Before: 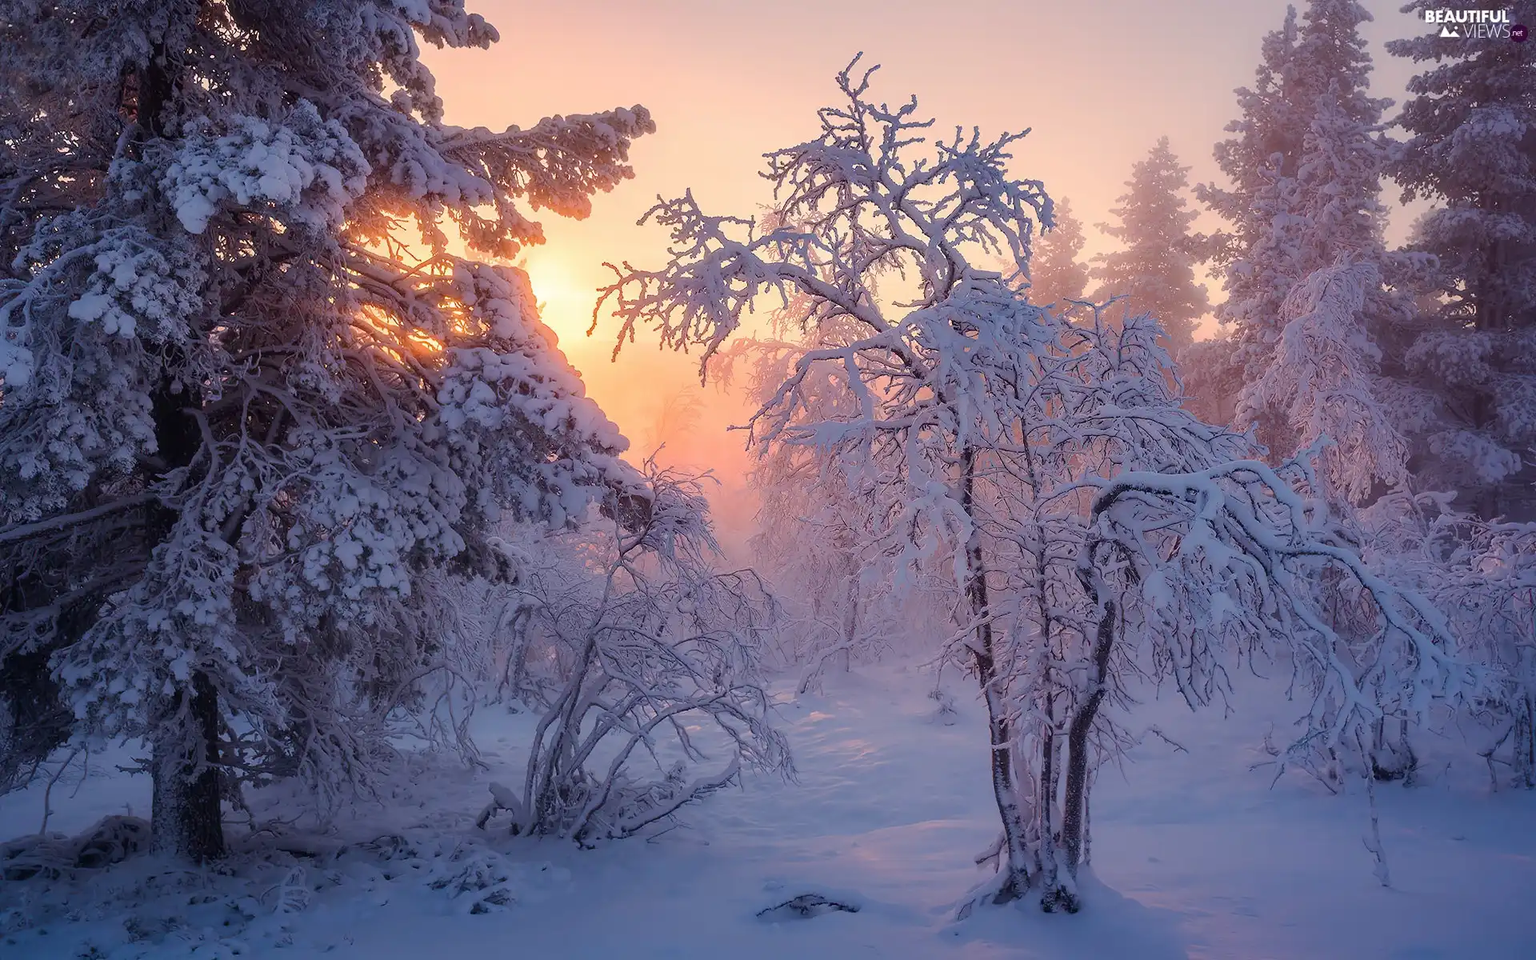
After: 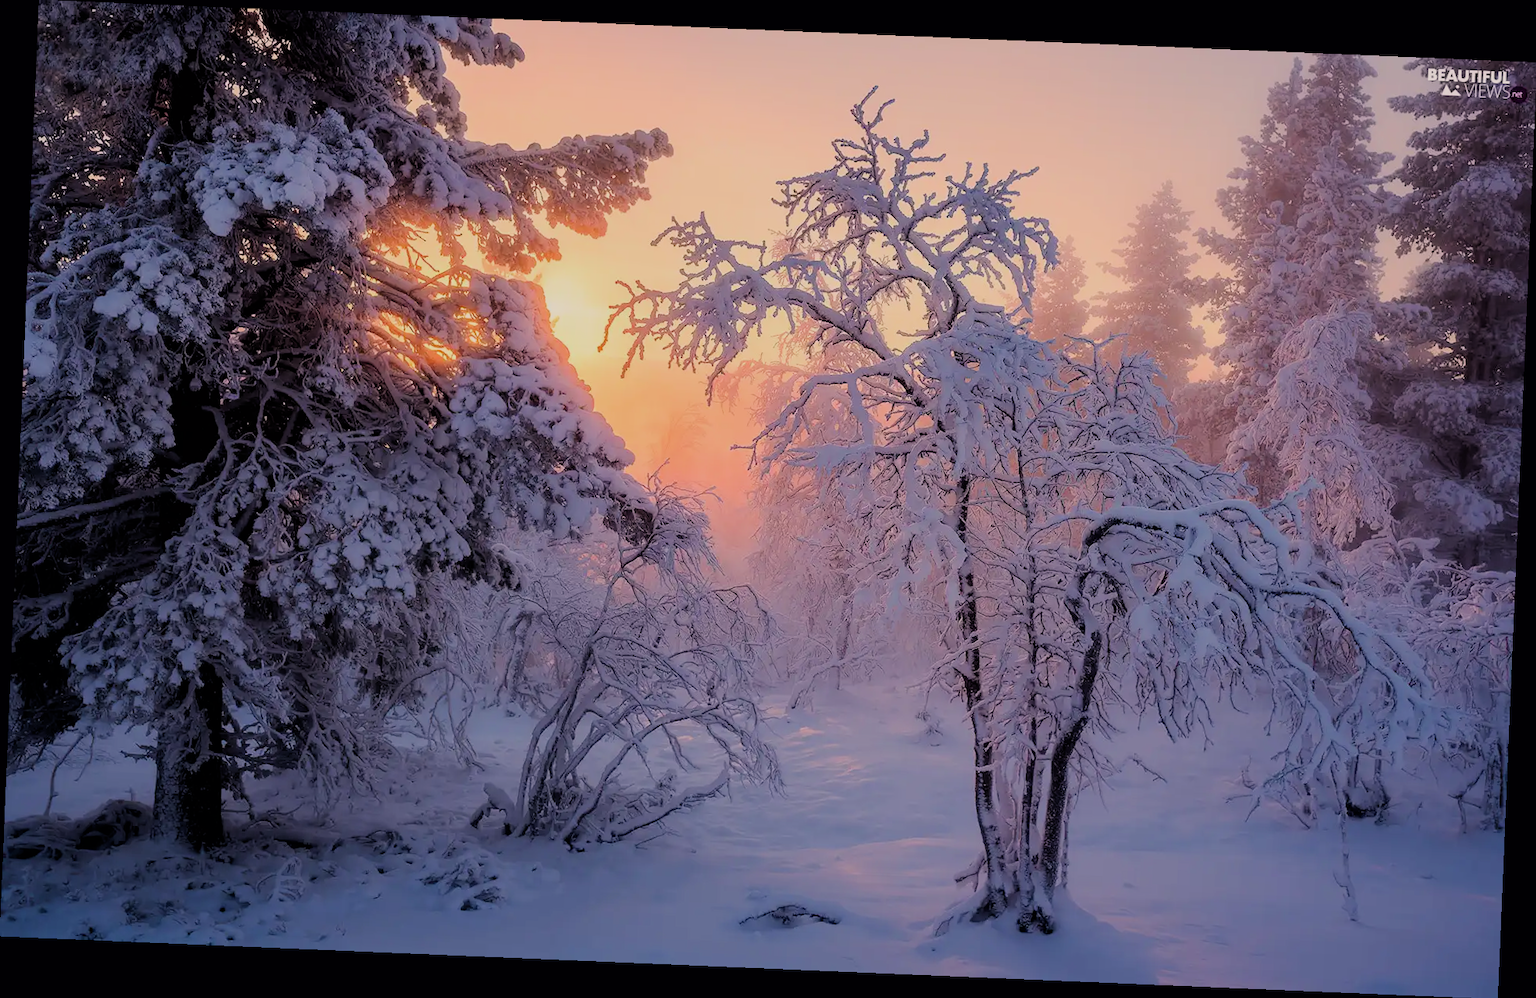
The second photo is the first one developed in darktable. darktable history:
color calibration: illuminant same as pipeline (D50), adaptation XYZ, x 0.346, y 0.358, temperature 5018.19 K
color correction: highlights a* 3.55, highlights b* 5.14
crop and rotate: angle -2.4°
filmic rgb: black relative exposure -4.26 EV, white relative exposure 4.56 EV, hardness 2.38, contrast 1.06, color science v6 (2022)
